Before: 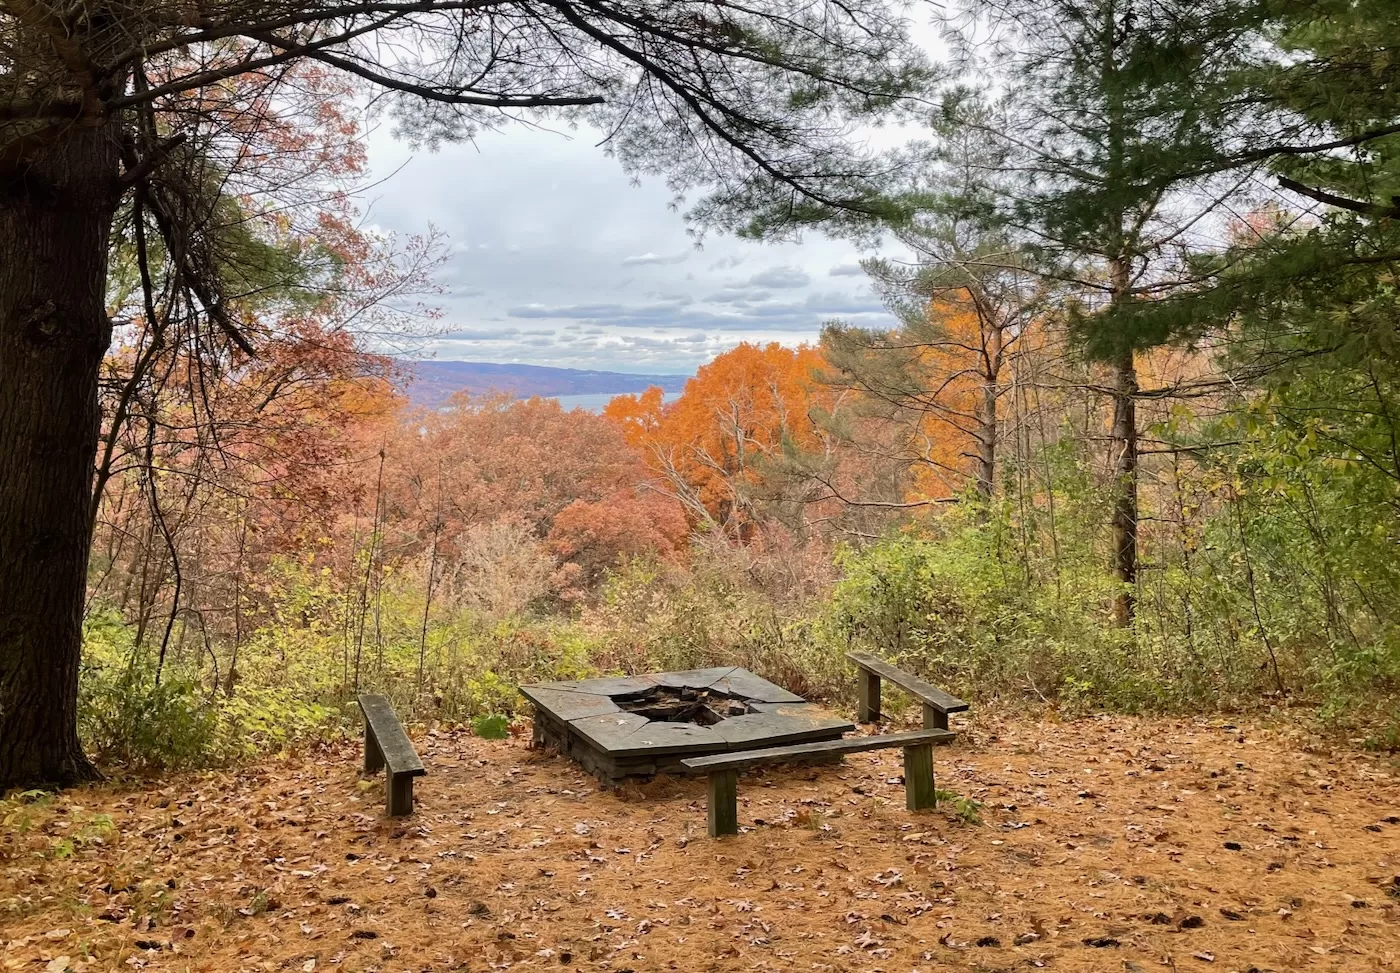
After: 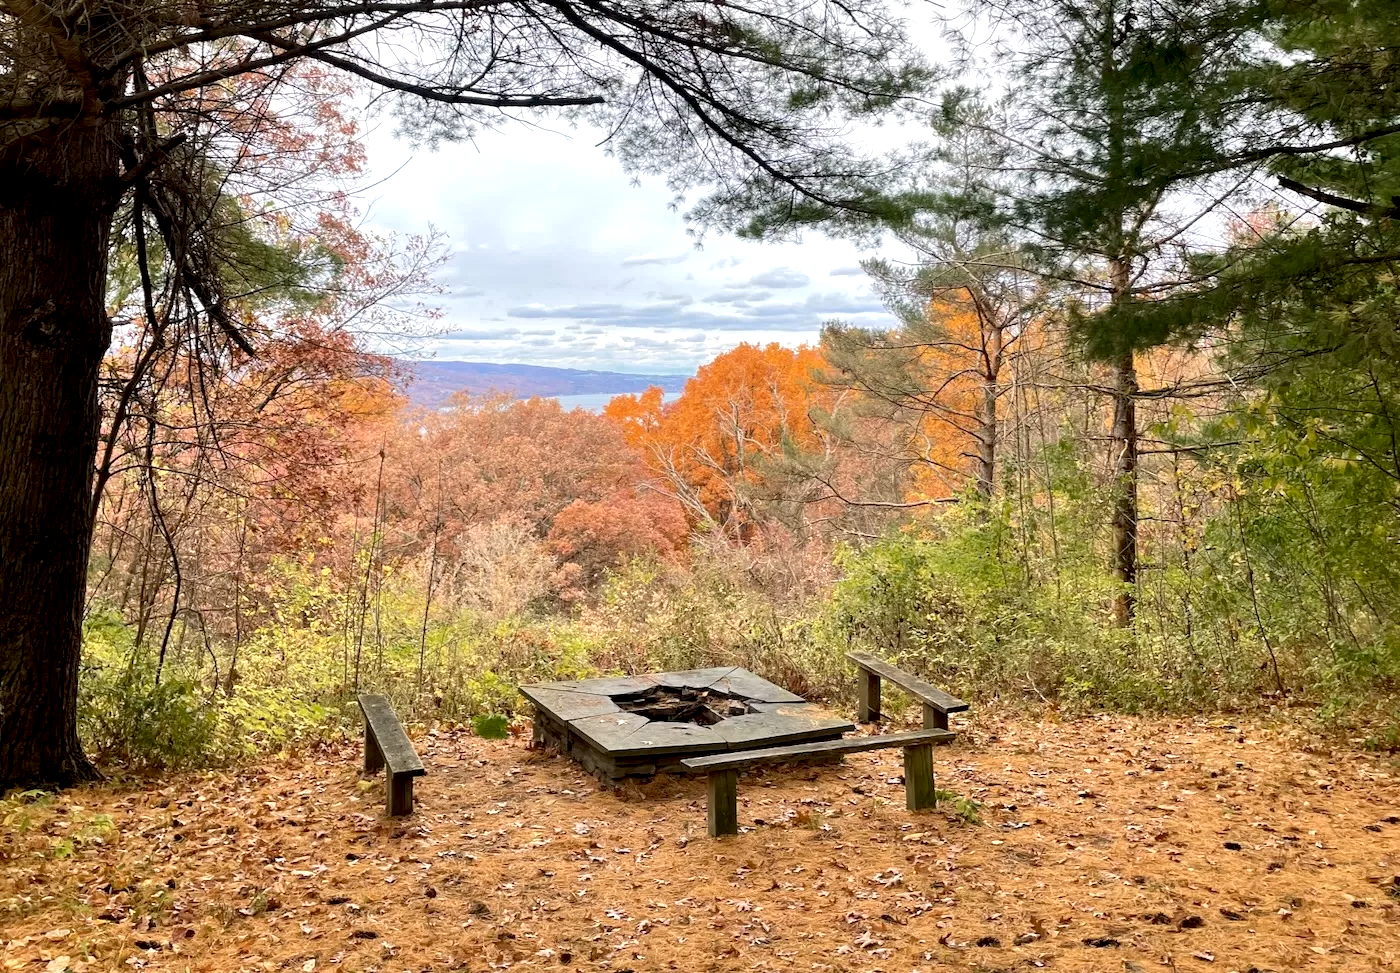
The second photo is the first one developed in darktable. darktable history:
exposure: black level correction 0.004, exposure 0.42 EV, compensate highlight preservation false
color zones: curves: ch0 [(0.25, 0.5) (0.347, 0.092) (0.75, 0.5)]; ch1 [(0.25, 0.5) (0.33, 0.51) (0.75, 0.5)]
local contrast: highlights 103%, shadows 100%, detail 119%, midtone range 0.2
